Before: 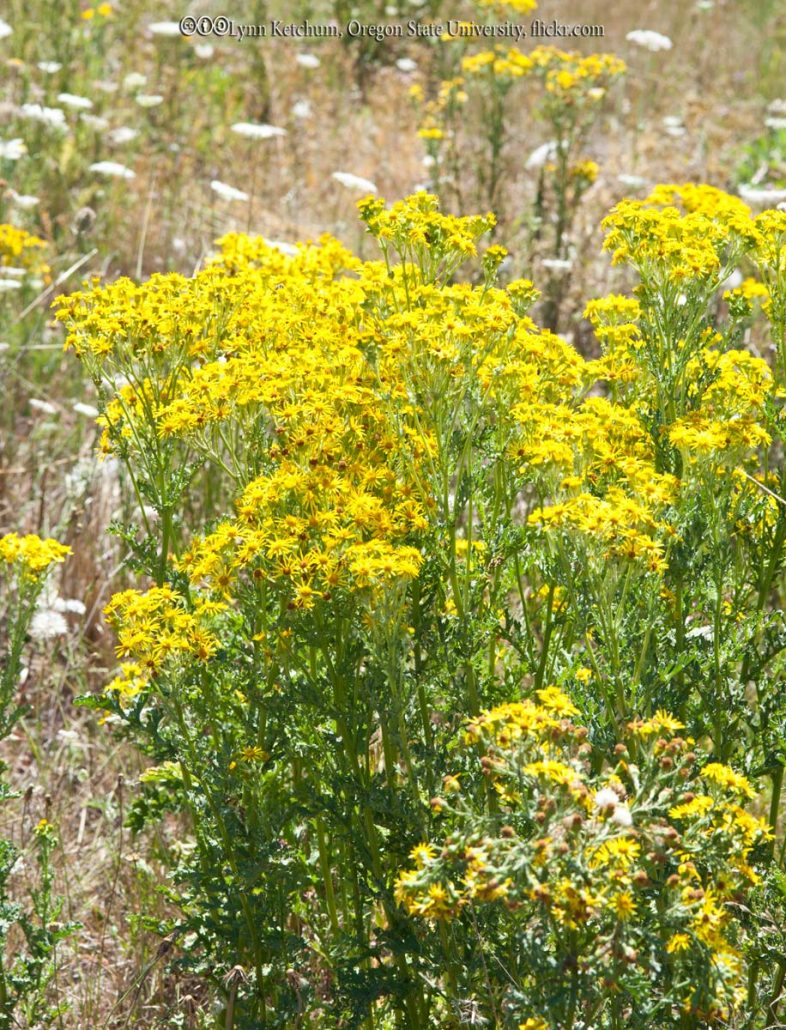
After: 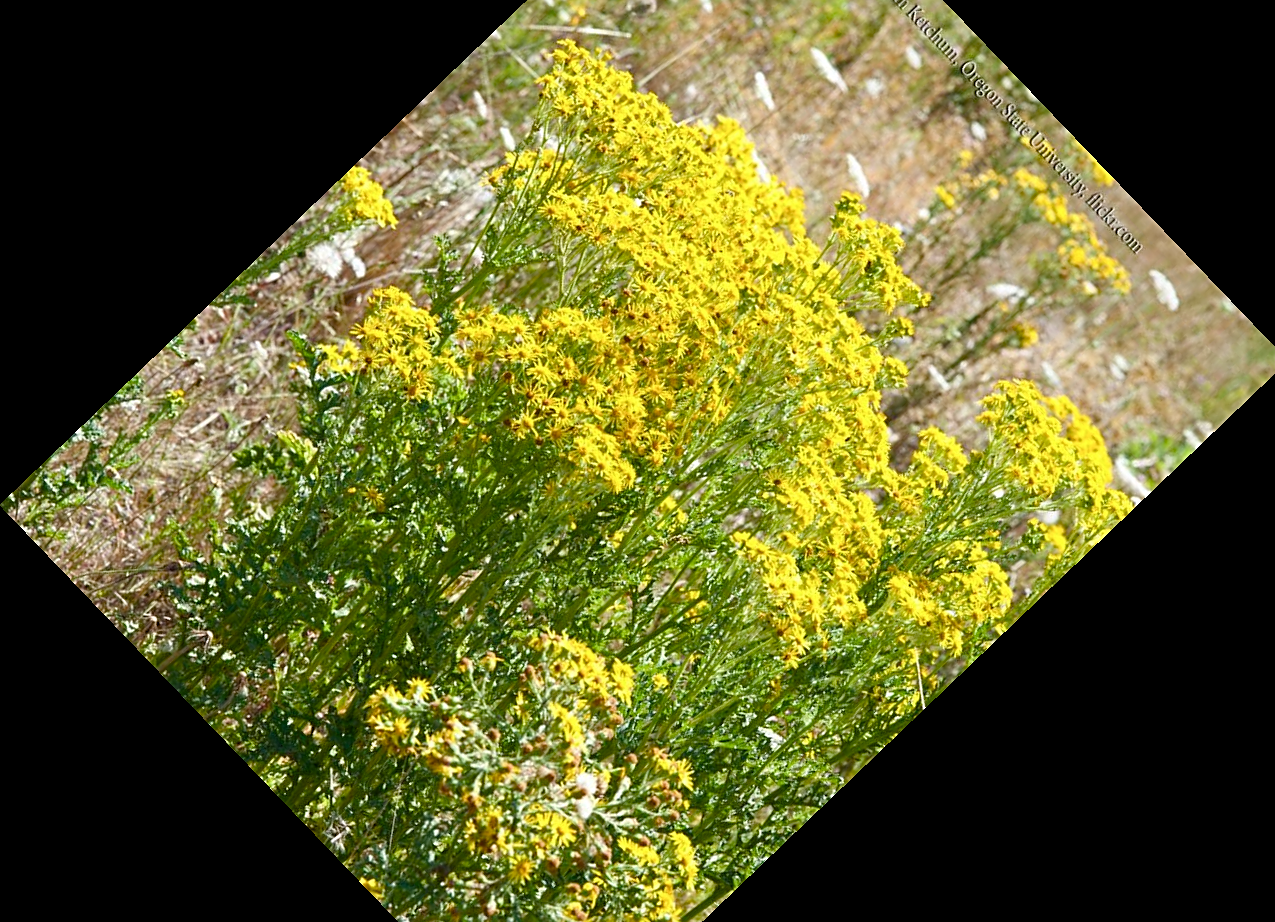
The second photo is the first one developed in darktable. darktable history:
sharpen: on, module defaults
color balance rgb: perceptual saturation grading › global saturation 20%, perceptual saturation grading › highlights -25%, perceptual saturation grading › shadows 25%
crop and rotate: angle -46.26°, top 16.234%, right 0.912%, bottom 11.704%
